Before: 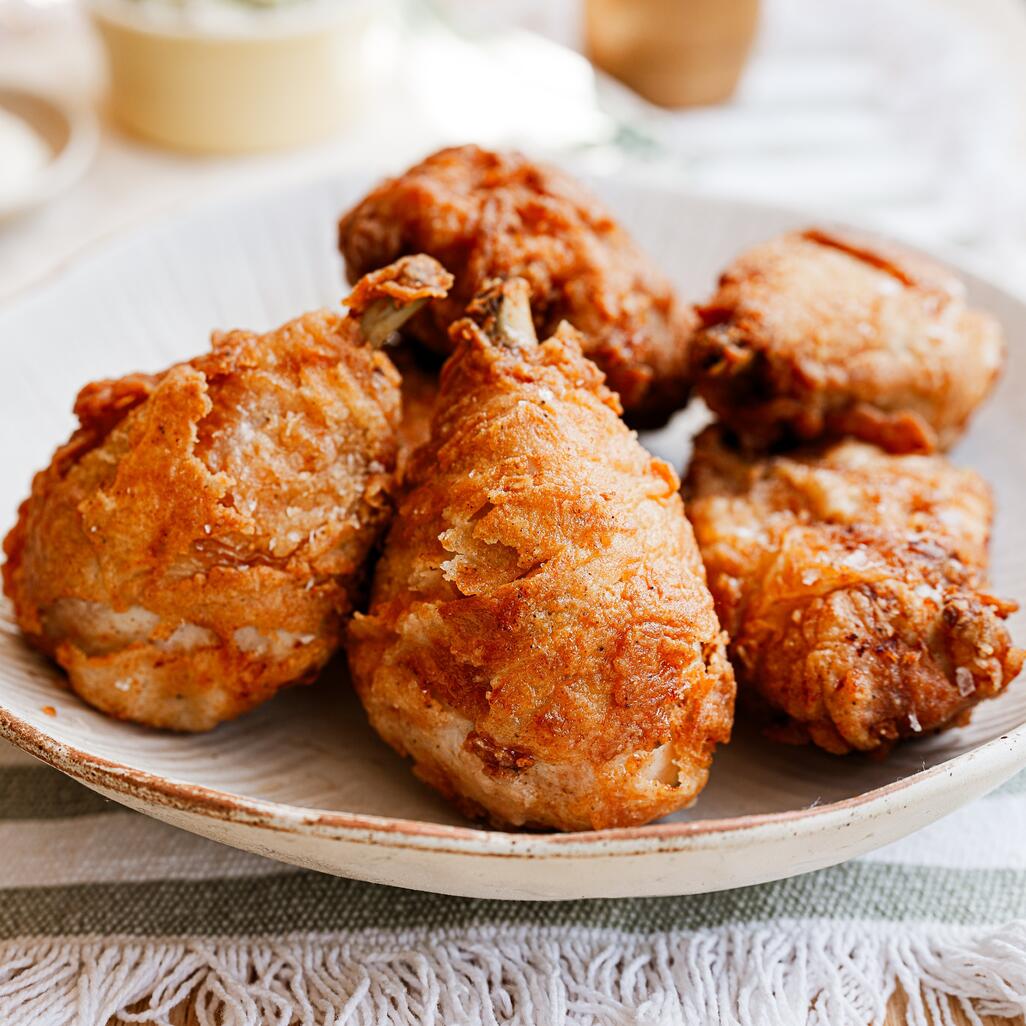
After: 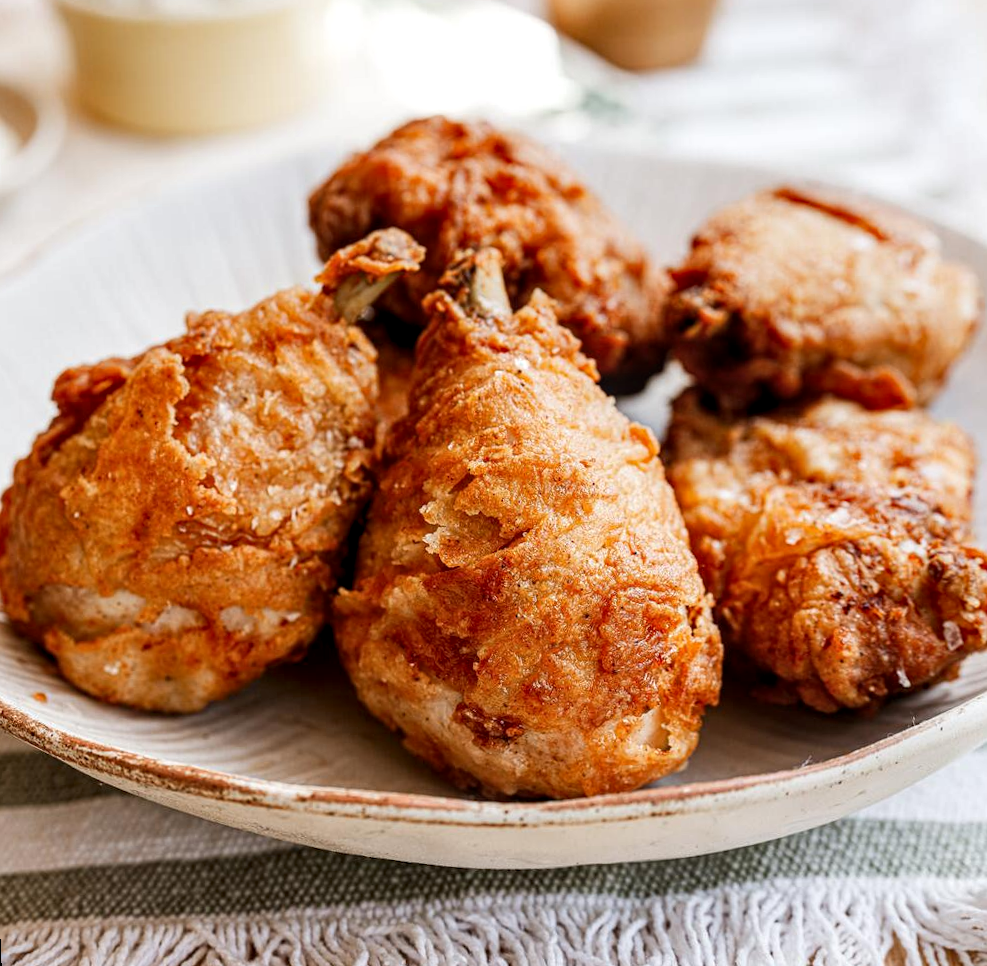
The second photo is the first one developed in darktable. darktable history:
local contrast: detail 130%
rotate and perspective: rotation -2.12°, lens shift (vertical) 0.009, lens shift (horizontal) -0.008, automatic cropping original format, crop left 0.036, crop right 0.964, crop top 0.05, crop bottom 0.959
